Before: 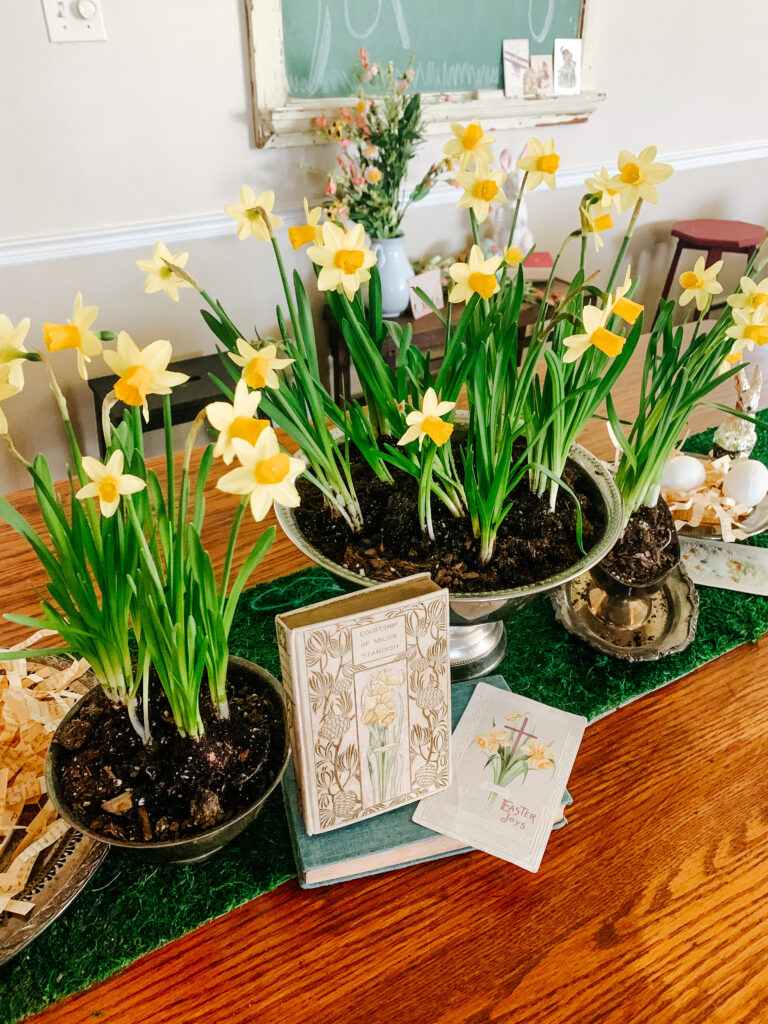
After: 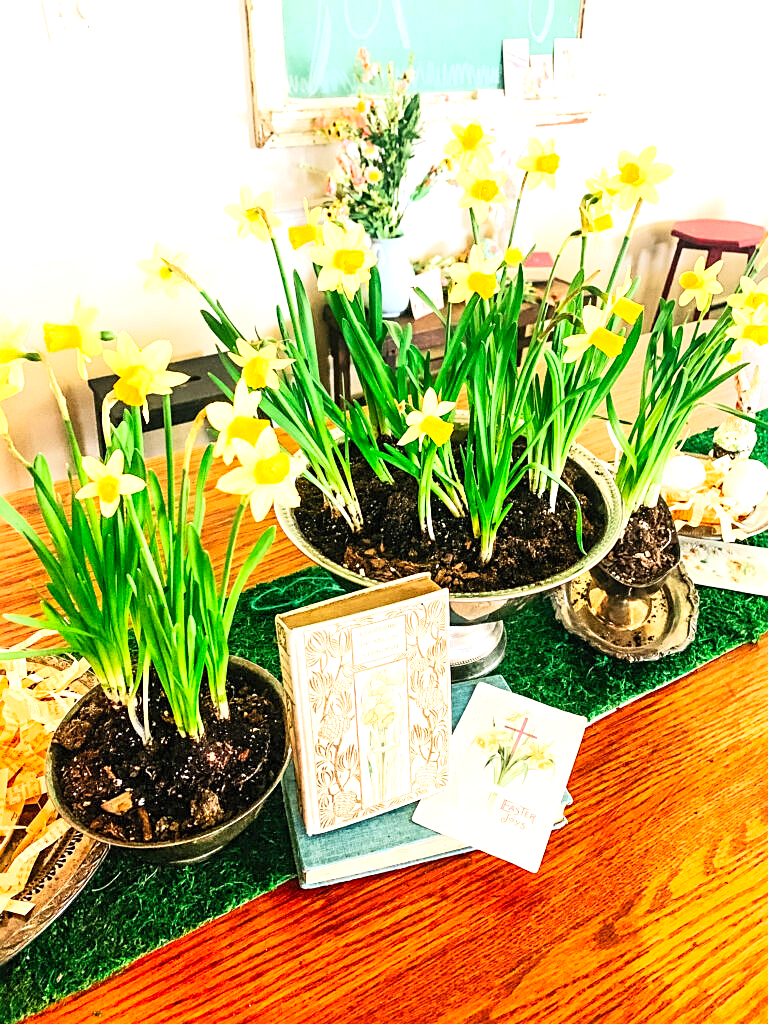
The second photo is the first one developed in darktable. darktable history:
sharpen: on, module defaults
exposure: exposure 1 EV, compensate highlight preservation false
contrast brightness saturation: contrast 0.2, brightness 0.16, saturation 0.22
